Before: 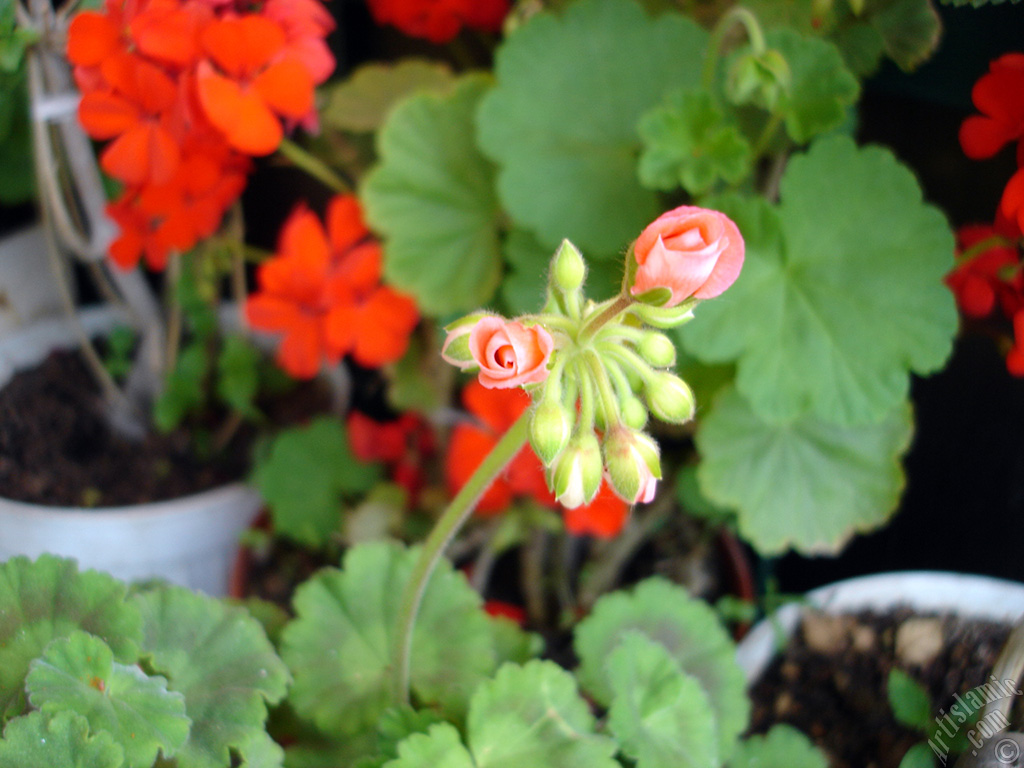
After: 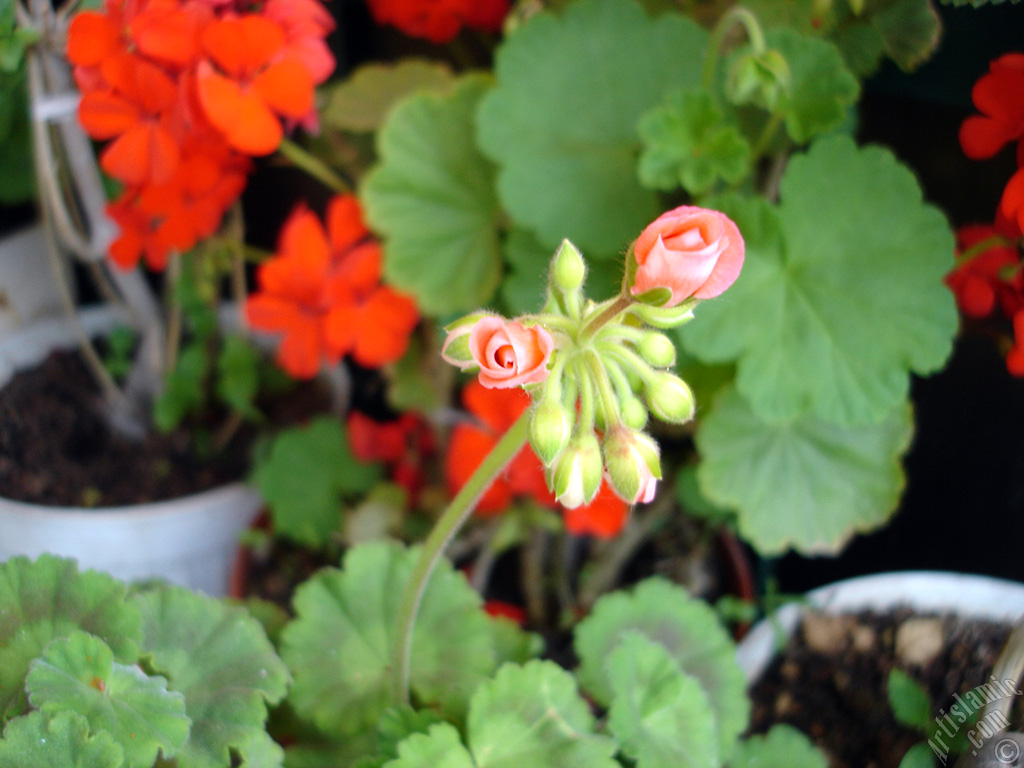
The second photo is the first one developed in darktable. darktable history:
shadows and highlights: shadows 12.63, white point adjustment 1.28, shadows color adjustment 98.02%, highlights color adjustment 58.92%, soften with gaussian
